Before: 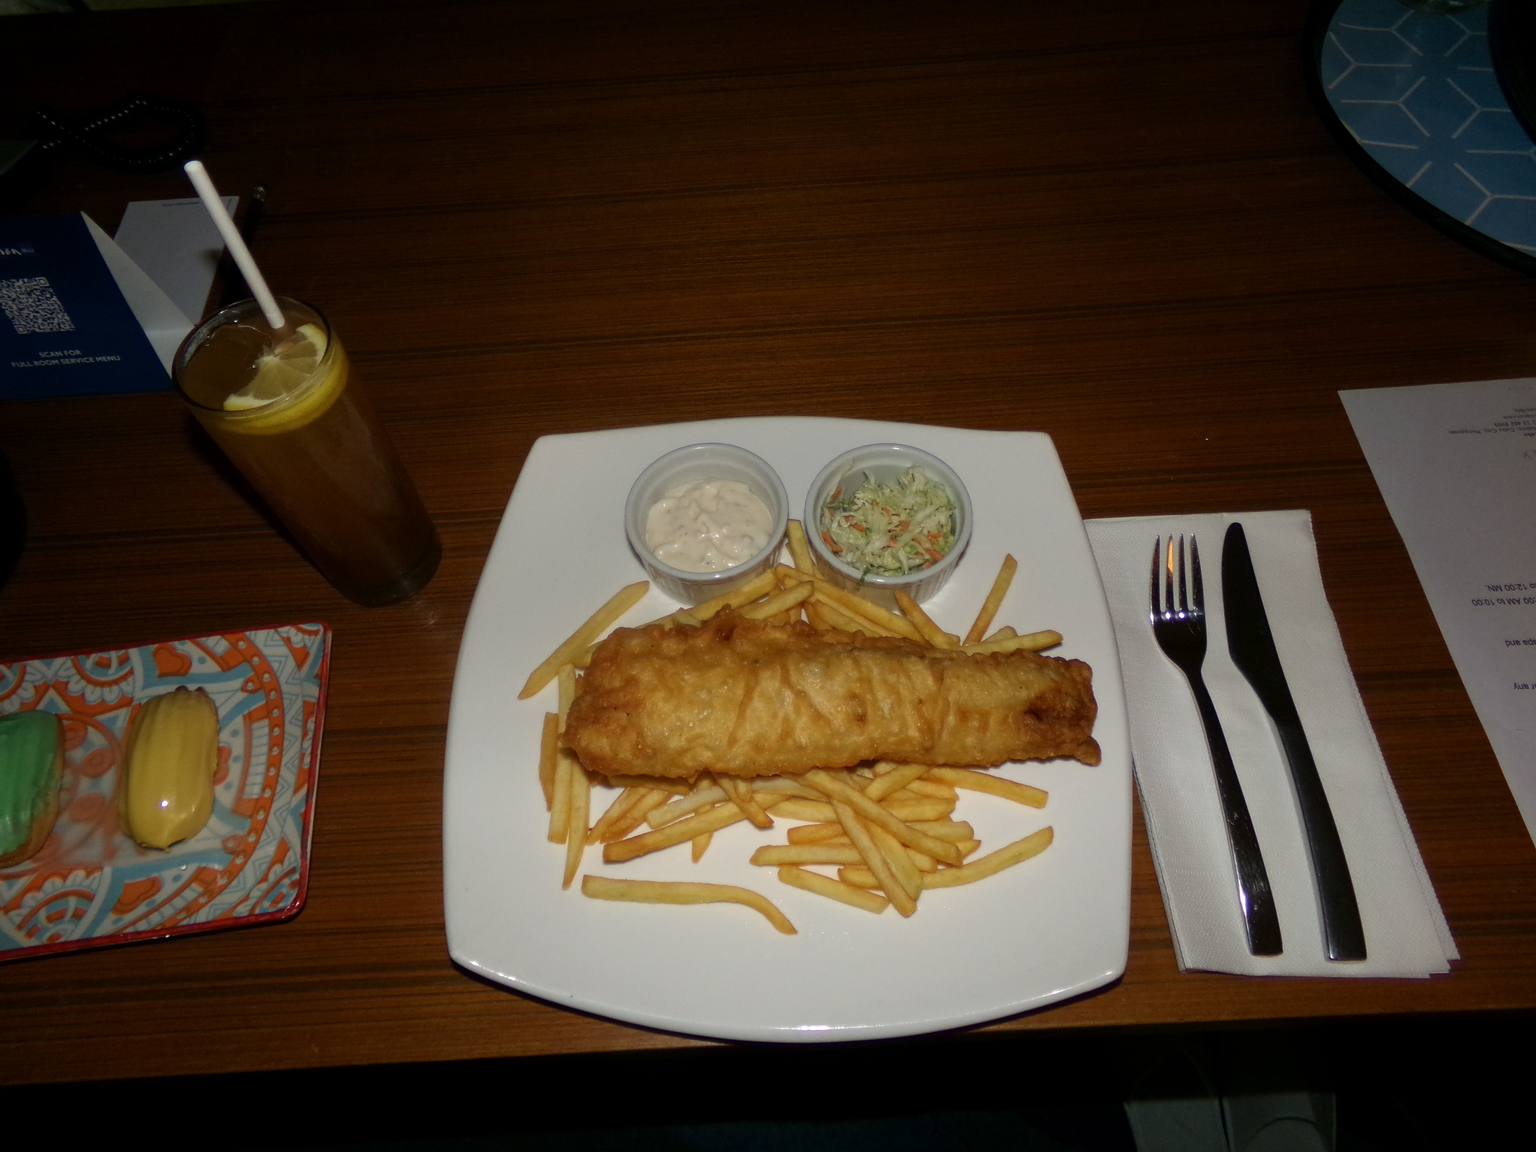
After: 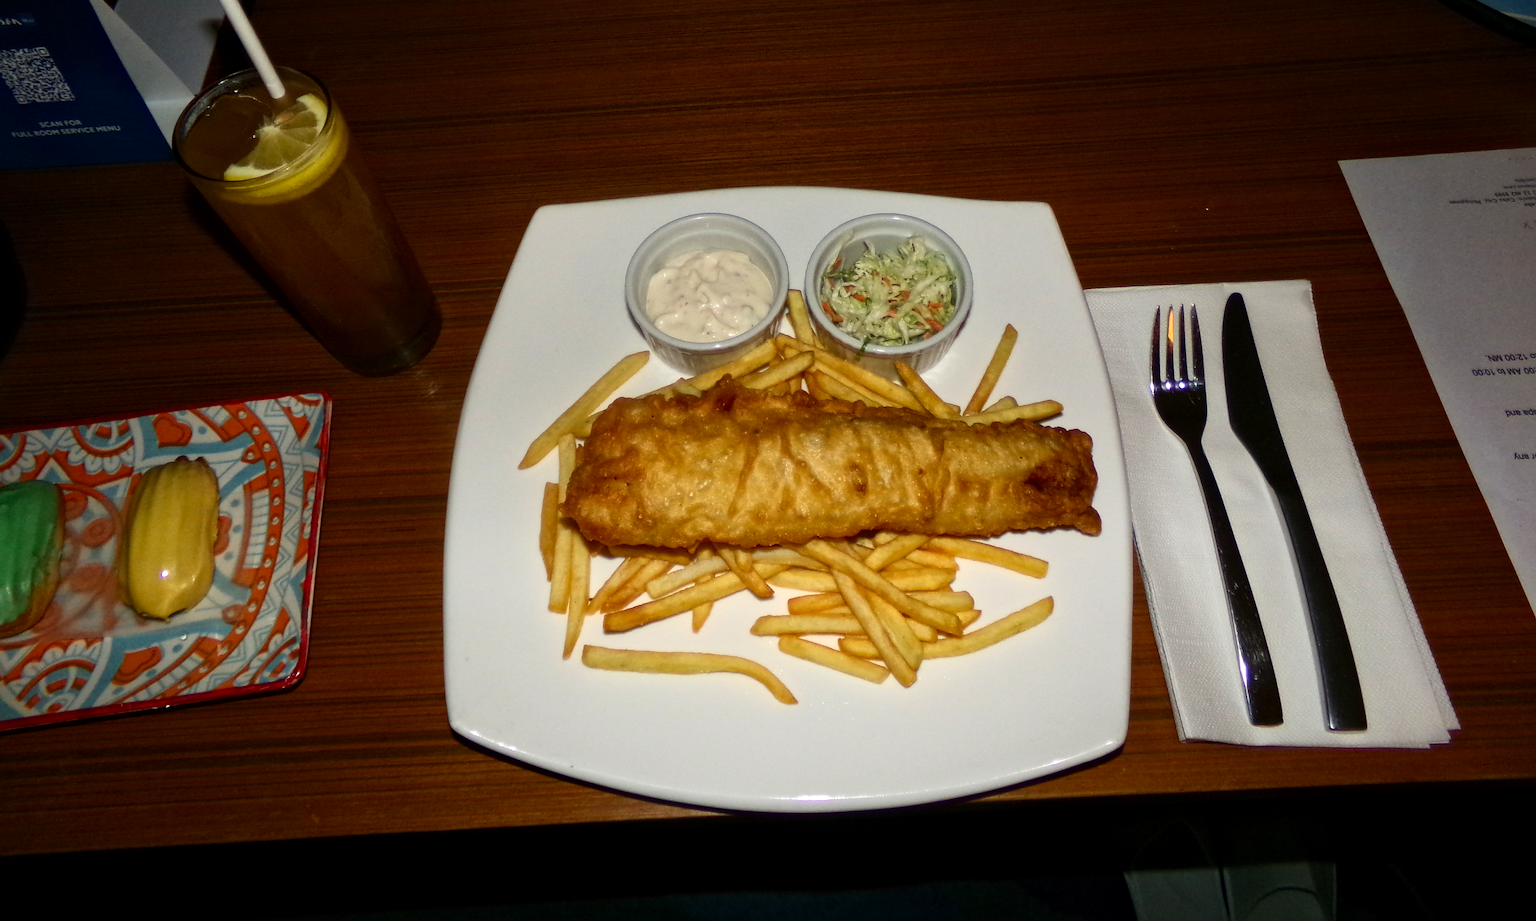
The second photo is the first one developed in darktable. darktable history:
local contrast: mode bilateral grid, contrast 21, coarseness 49, detail 132%, midtone range 0.2
crop and rotate: top 20.009%
contrast brightness saturation: contrast 0.235, brightness 0.108, saturation 0.294
